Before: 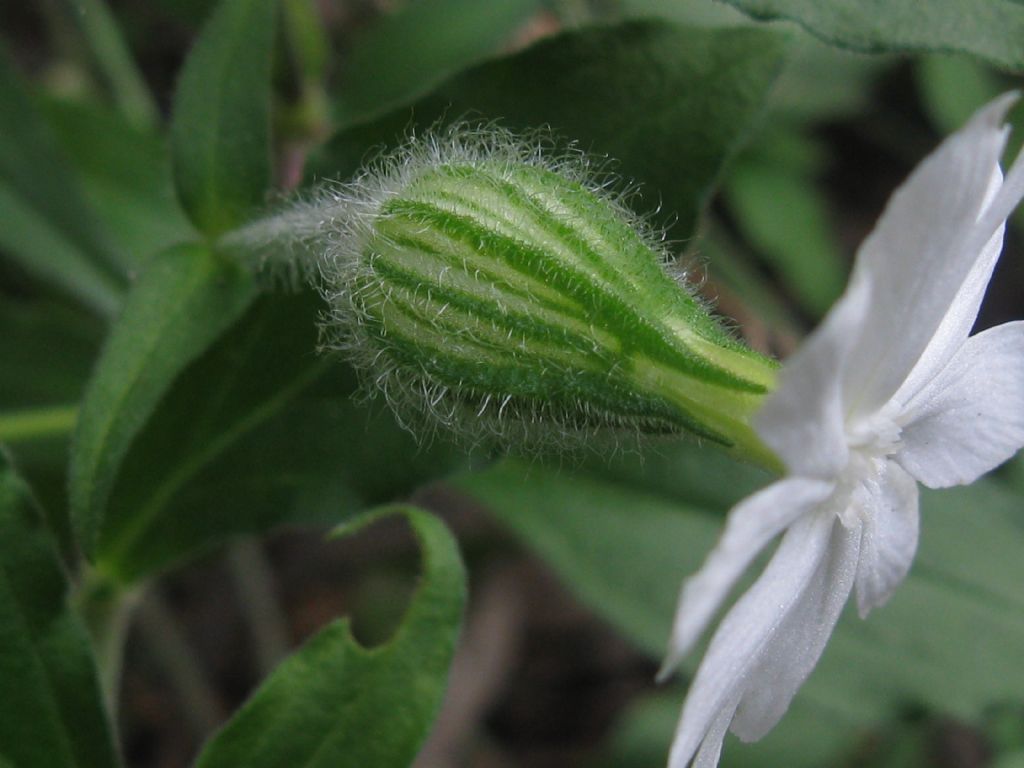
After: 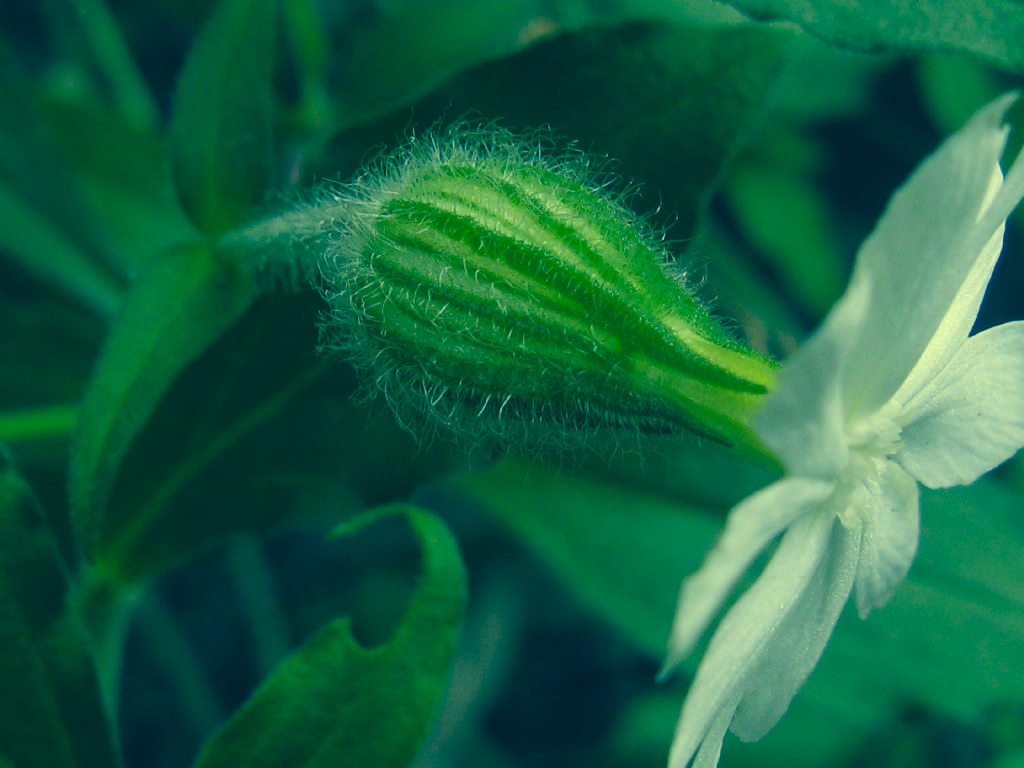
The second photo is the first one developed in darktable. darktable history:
color correction: highlights a* -15.54, highlights b* 39.83, shadows a* -39.61, shadows b* -26.45
